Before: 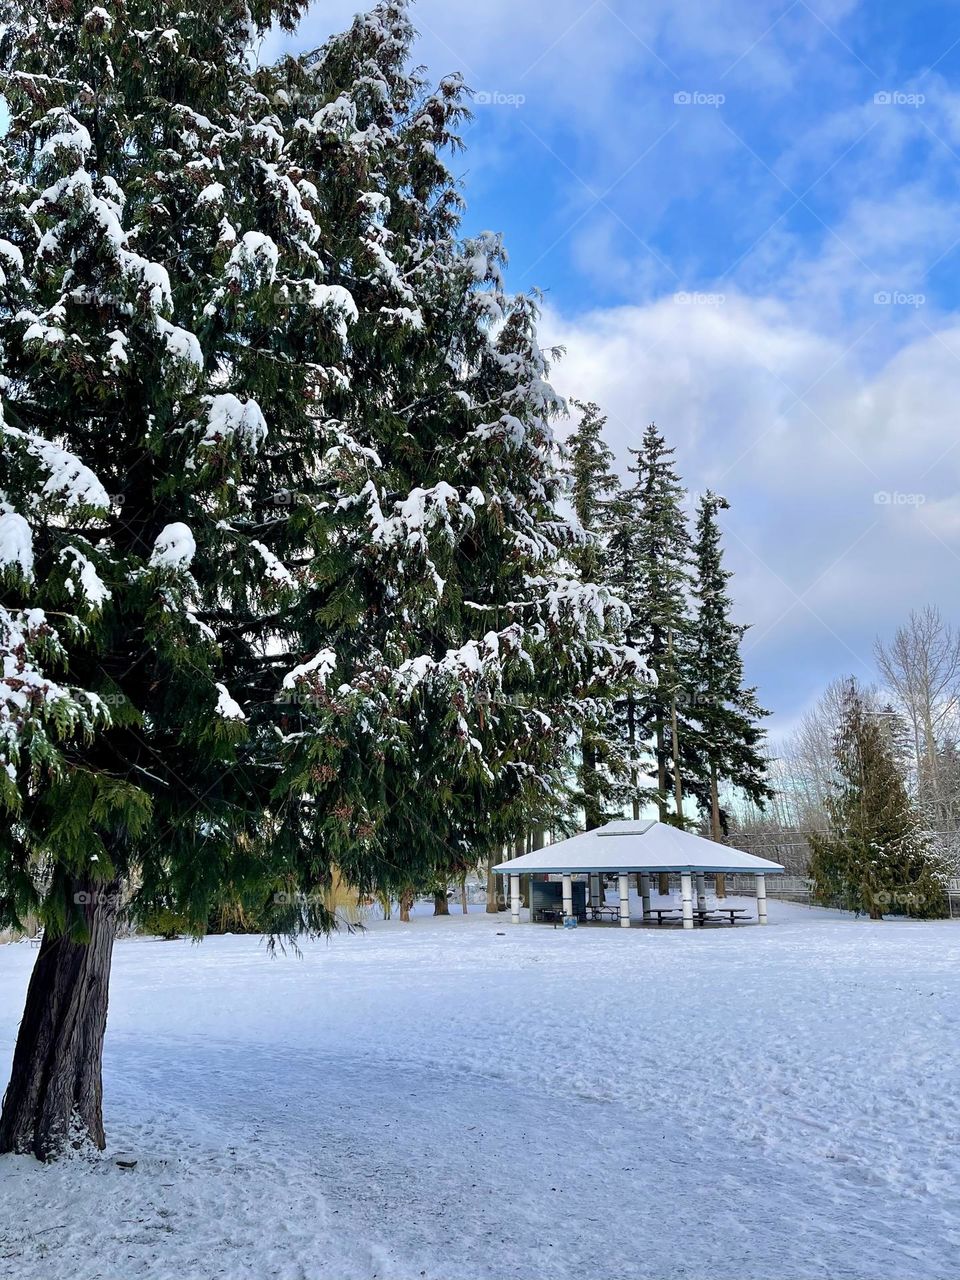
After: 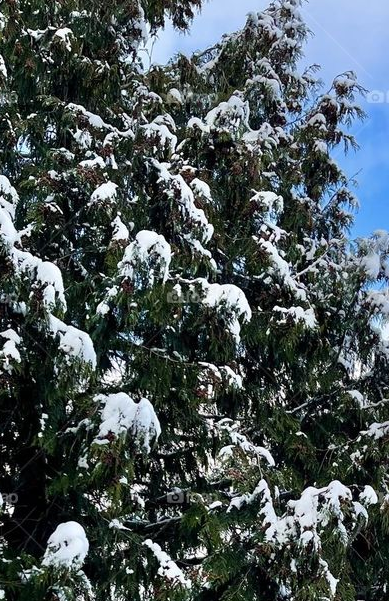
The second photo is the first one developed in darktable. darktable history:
crop and rotate: left 11.213%, top 0.091%, right 48.246%, bottom 52.952%
